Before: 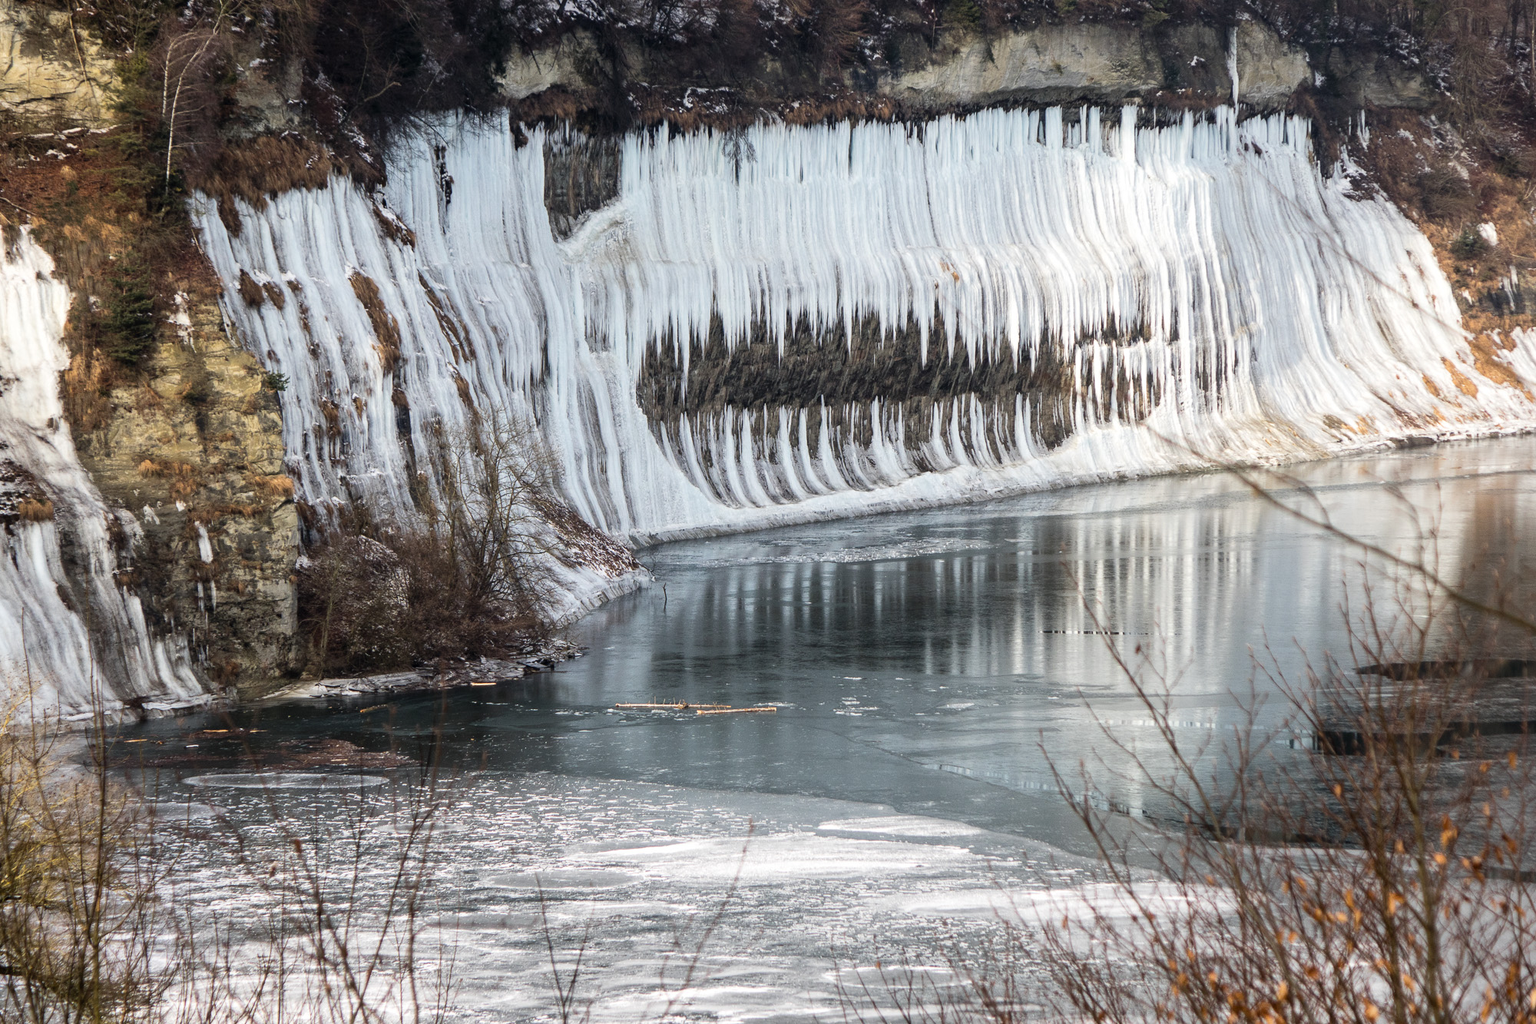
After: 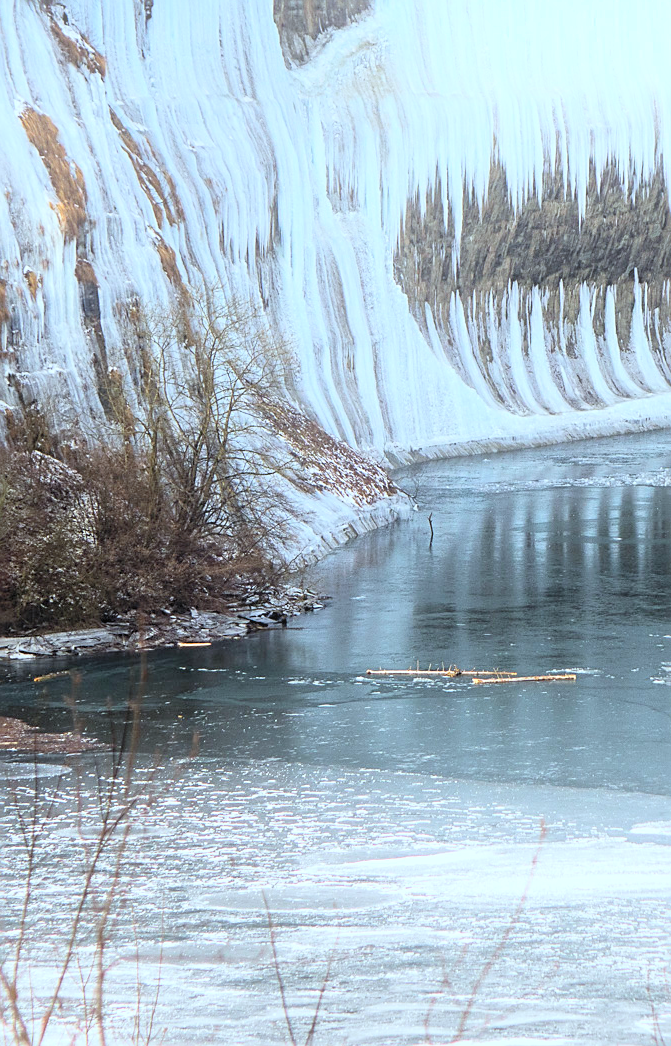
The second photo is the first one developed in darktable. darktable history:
levels: levels [0, 0.498, 1]
contrast brightness saturation: contrast 0.07, brightness 0.18, saturation 0.4
white balance: red 0.925, blue 1.046
crop and rotate: left 21.77%, top 18.528%, right 44.676%, bottom 2.997%
sharpen: on, module defaults
bloom: size 16%, threshold 98%, strength 20%
